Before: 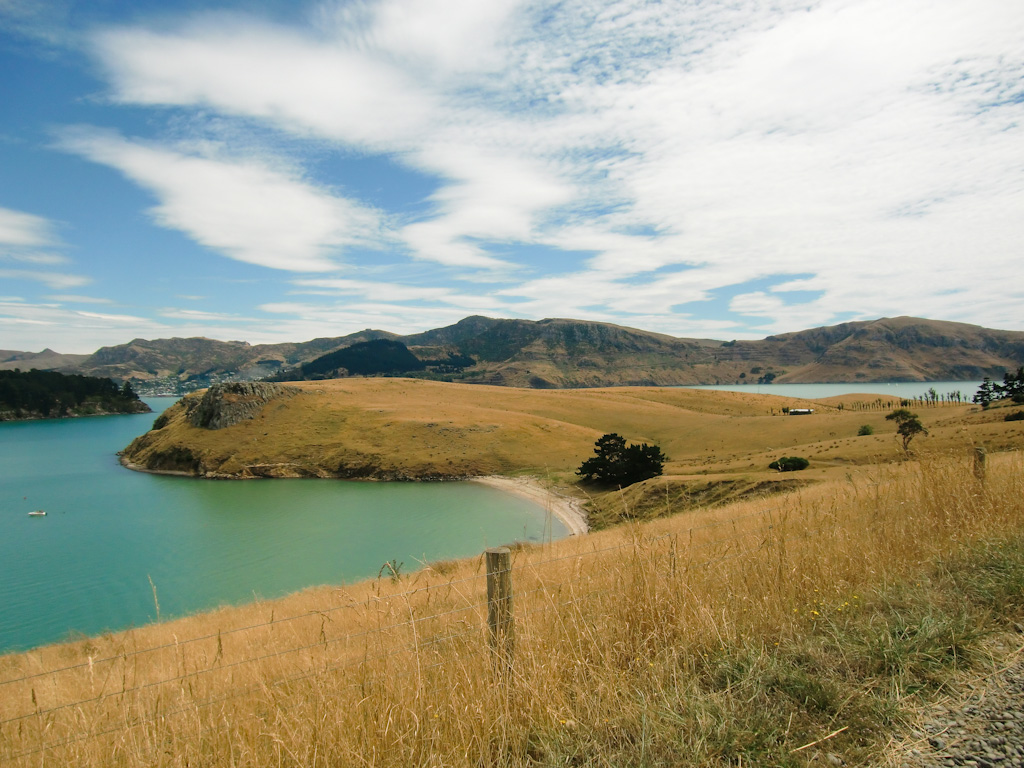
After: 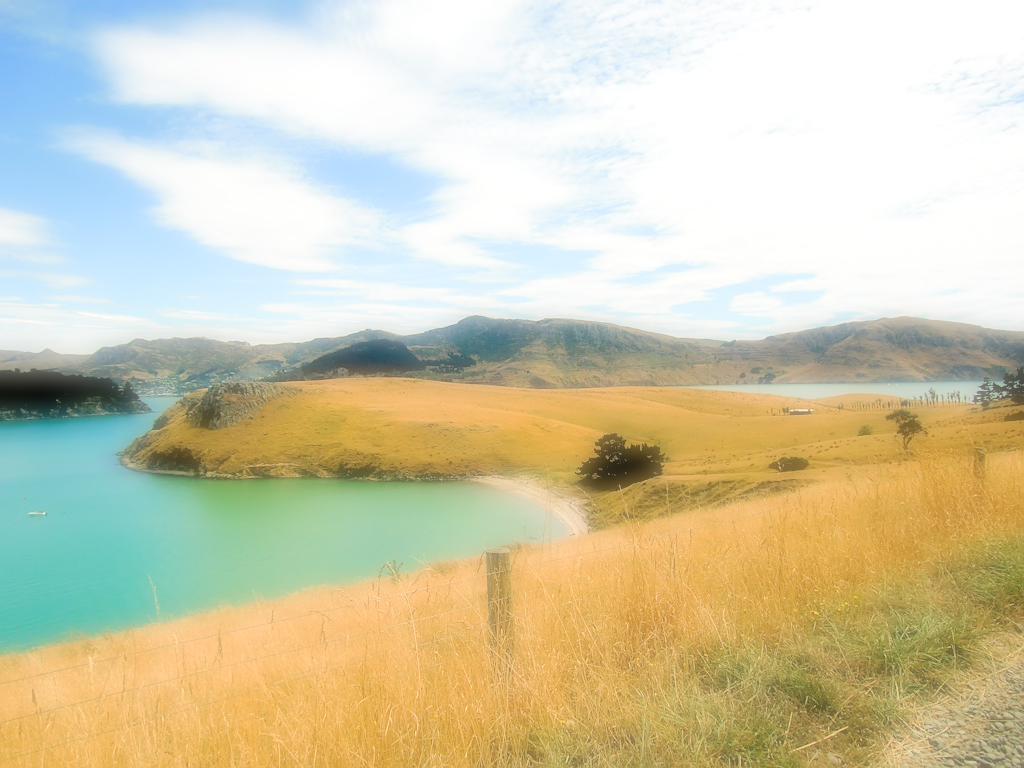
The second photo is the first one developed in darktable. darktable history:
sharpen: radius 1
rgb levels: levels [[0.013, 0.434, 0.89], [0, 0.5, 1], [0, 0.5, 1]]
levels: levels [0.072, 0.414, 0.976]
soften: on, module defaults
